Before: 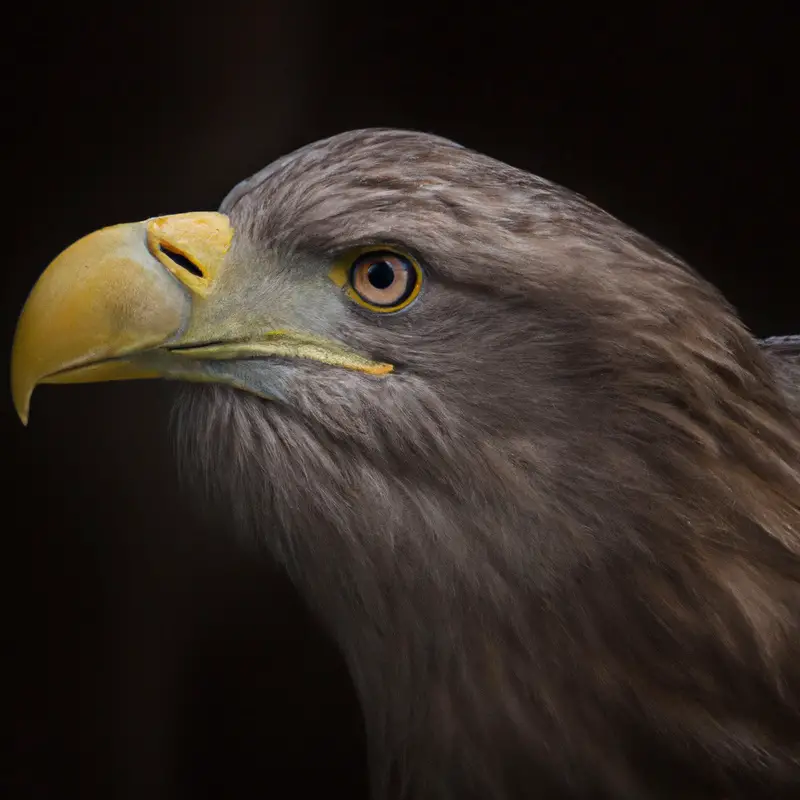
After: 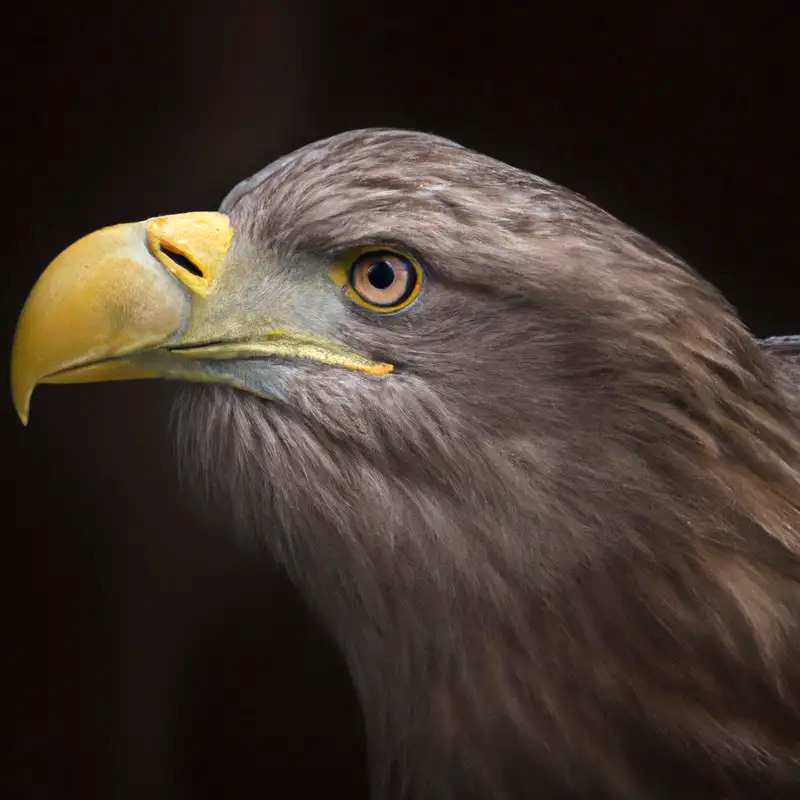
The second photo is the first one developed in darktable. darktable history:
exposure: exposure 0.603 EV, compensate highlight preservation false
